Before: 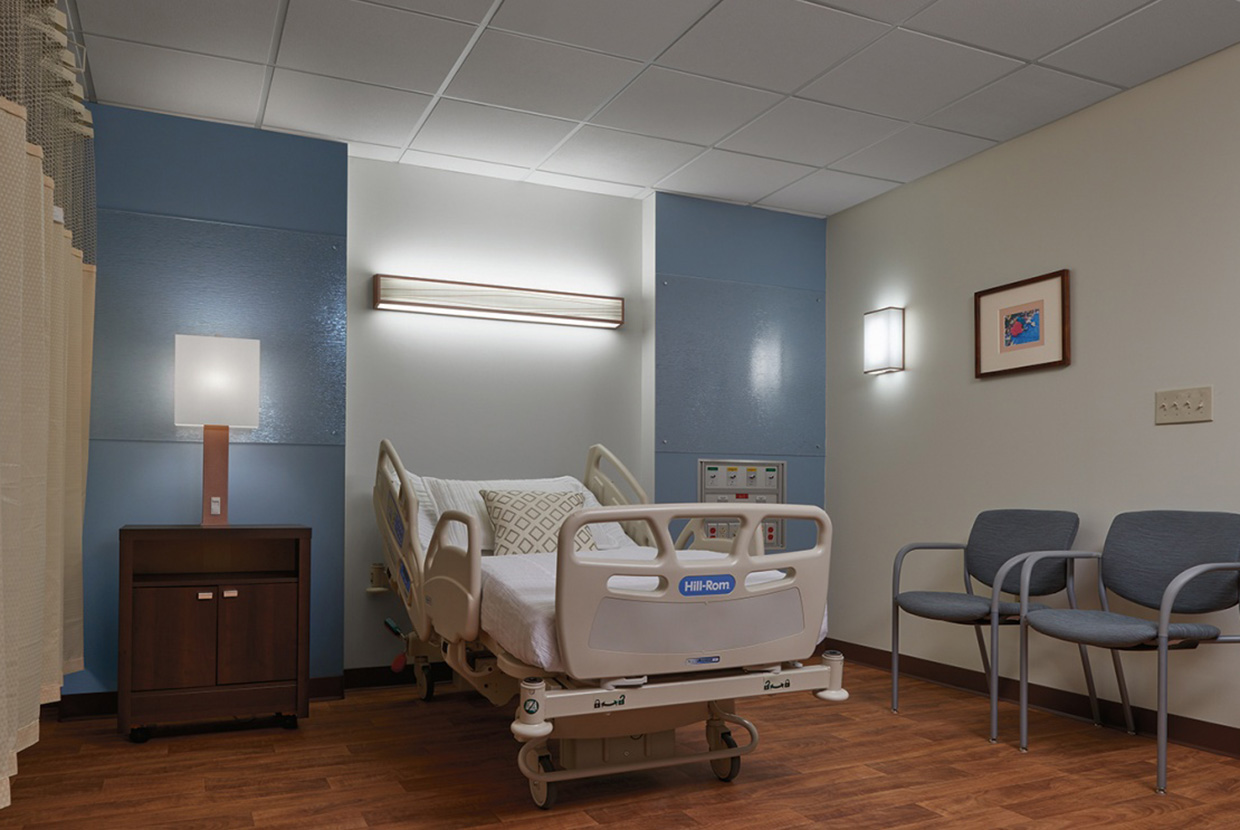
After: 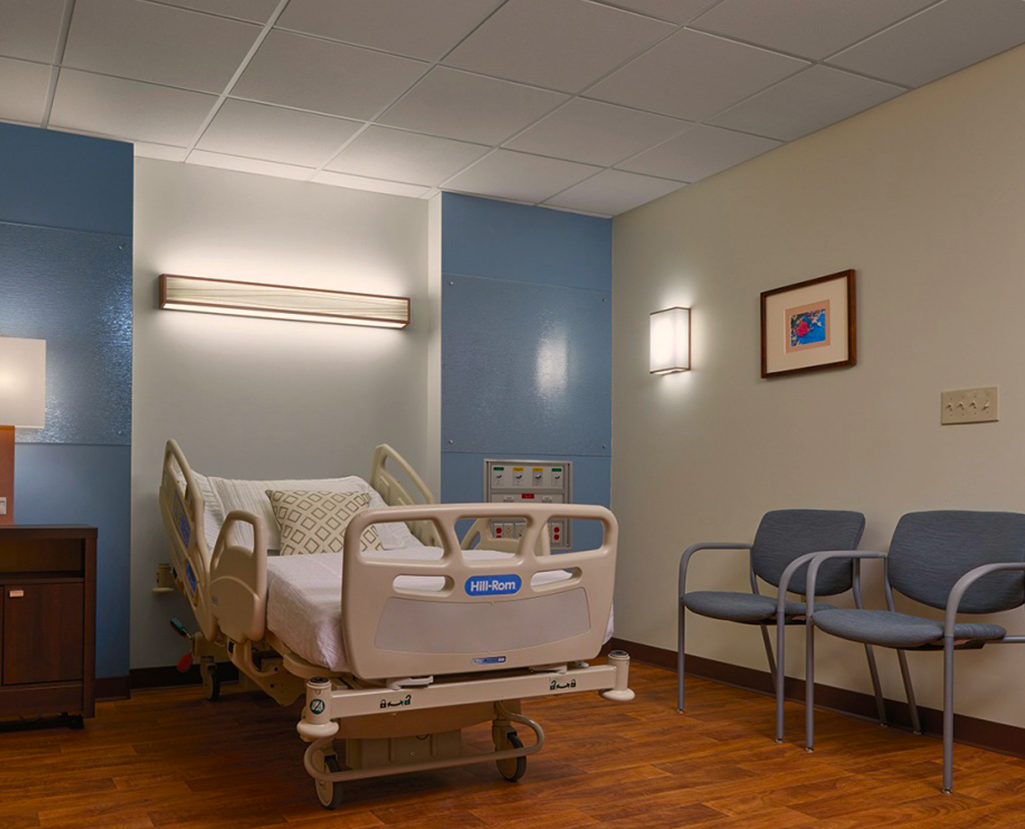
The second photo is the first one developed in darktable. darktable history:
color balance rgb: highlights gain › chroma 1.684%, highlights gain › hue 56.86°, perceptual saturation grading › global saturation 29.751%, global vibrance 14.544%
crop: left 17.313%, bottom 0.046%
color correction: highlights a* 0.587, highlights b* 2.81, saturation 1.07
